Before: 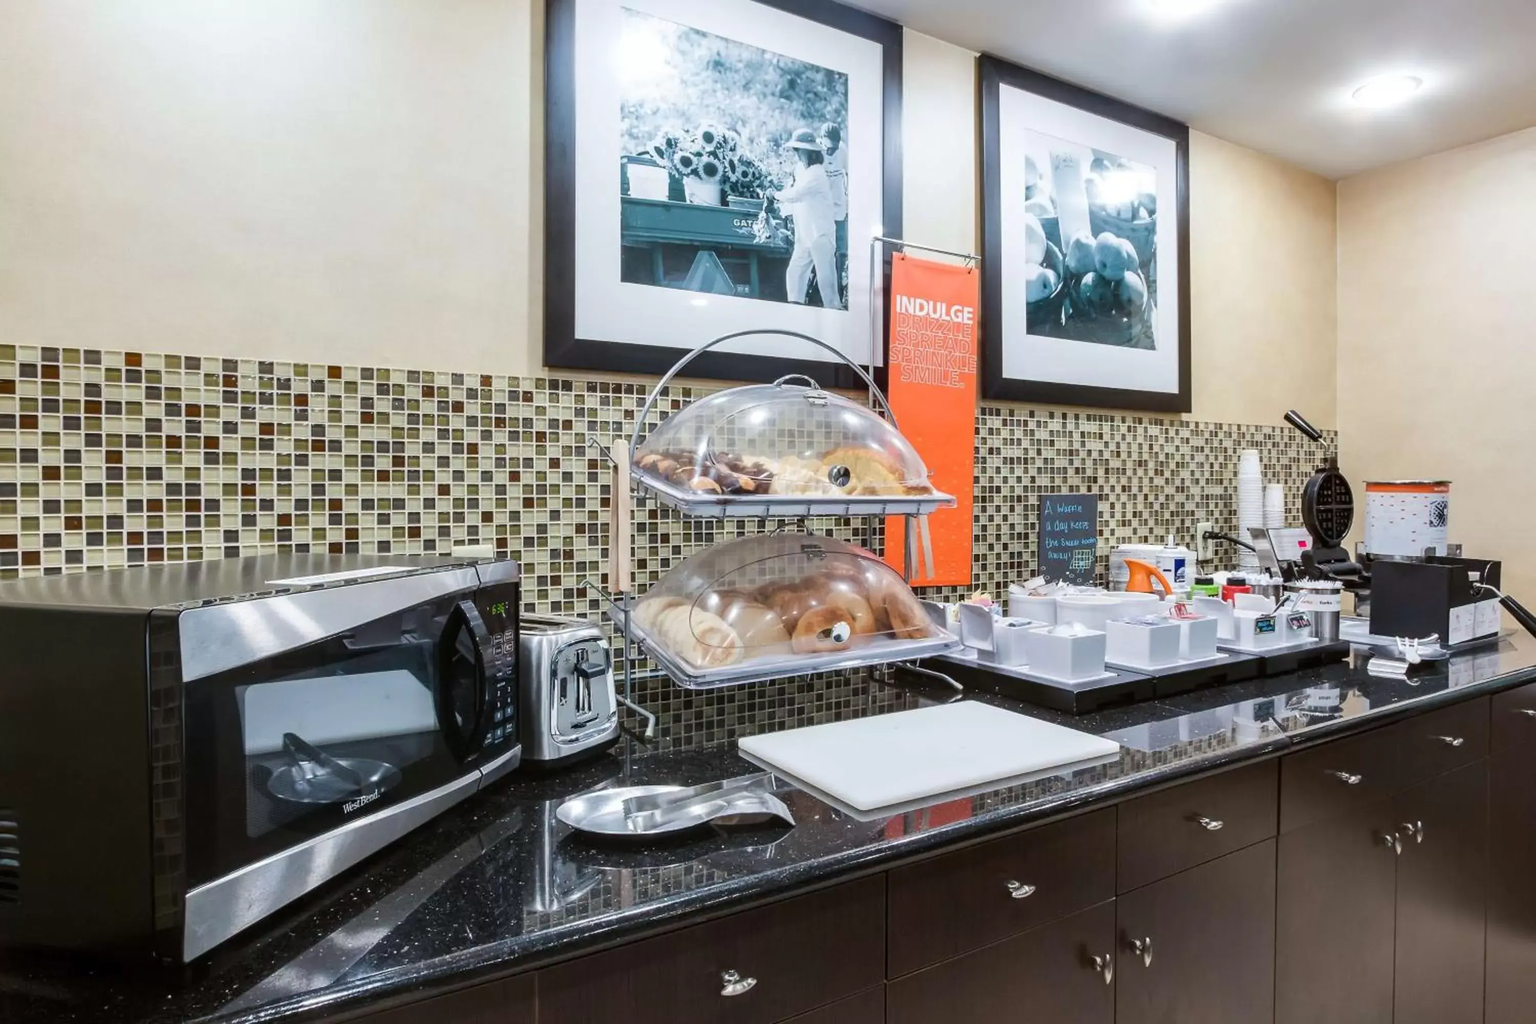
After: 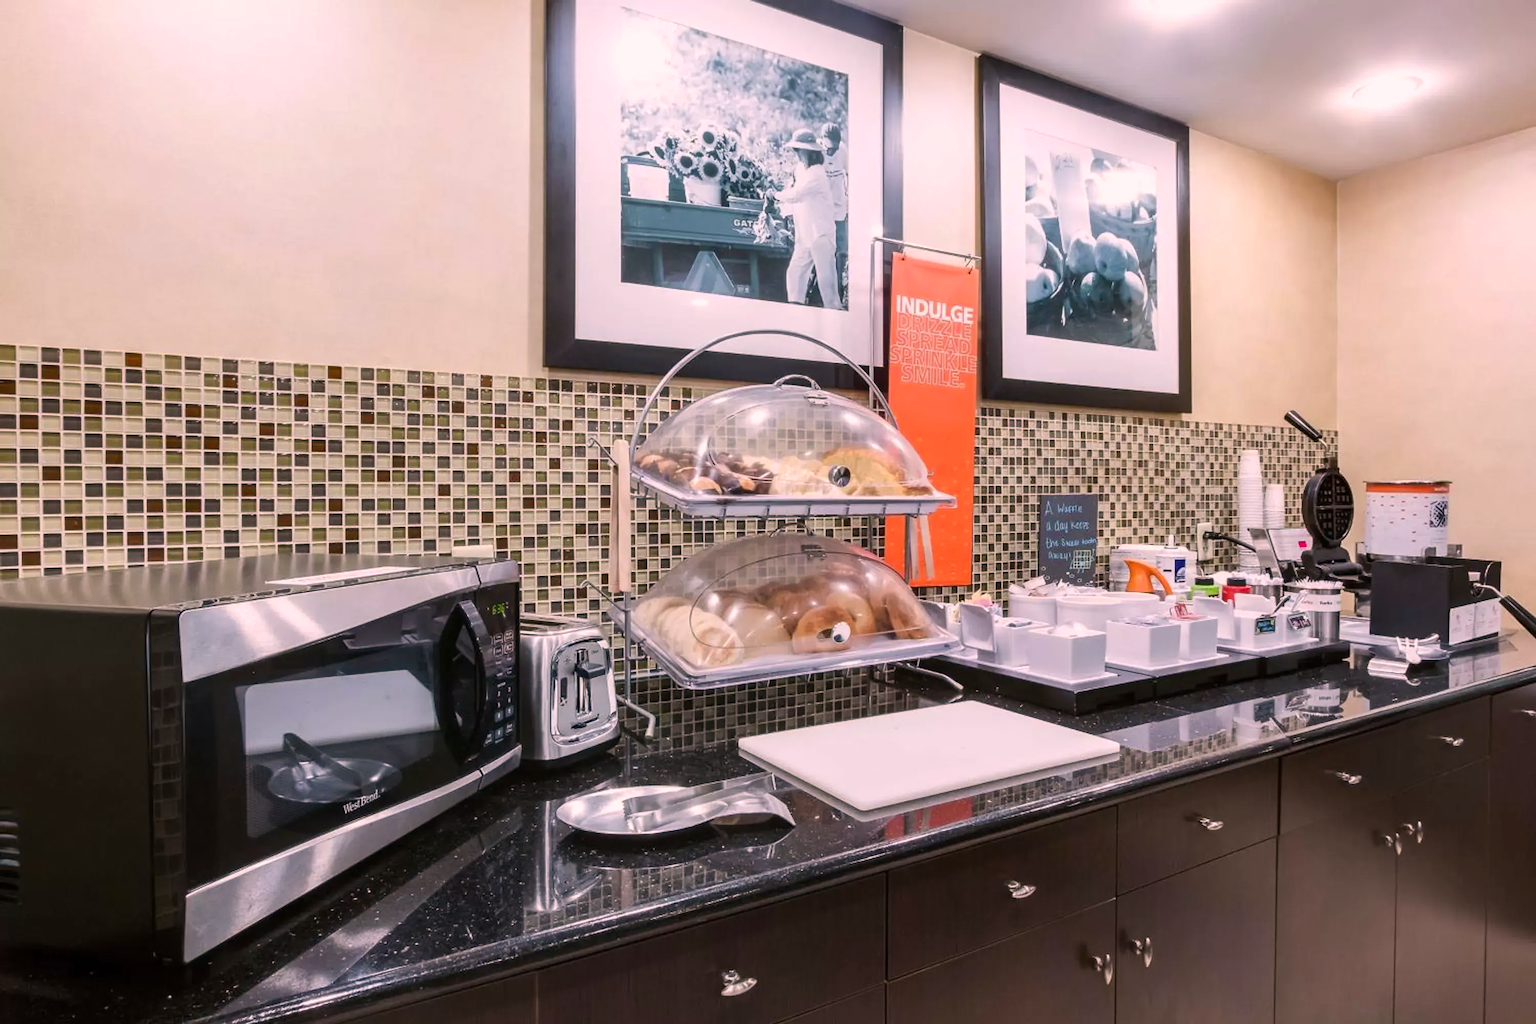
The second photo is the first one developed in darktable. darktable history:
color correction: highlights a* 14.55, highlights b* 4.91
